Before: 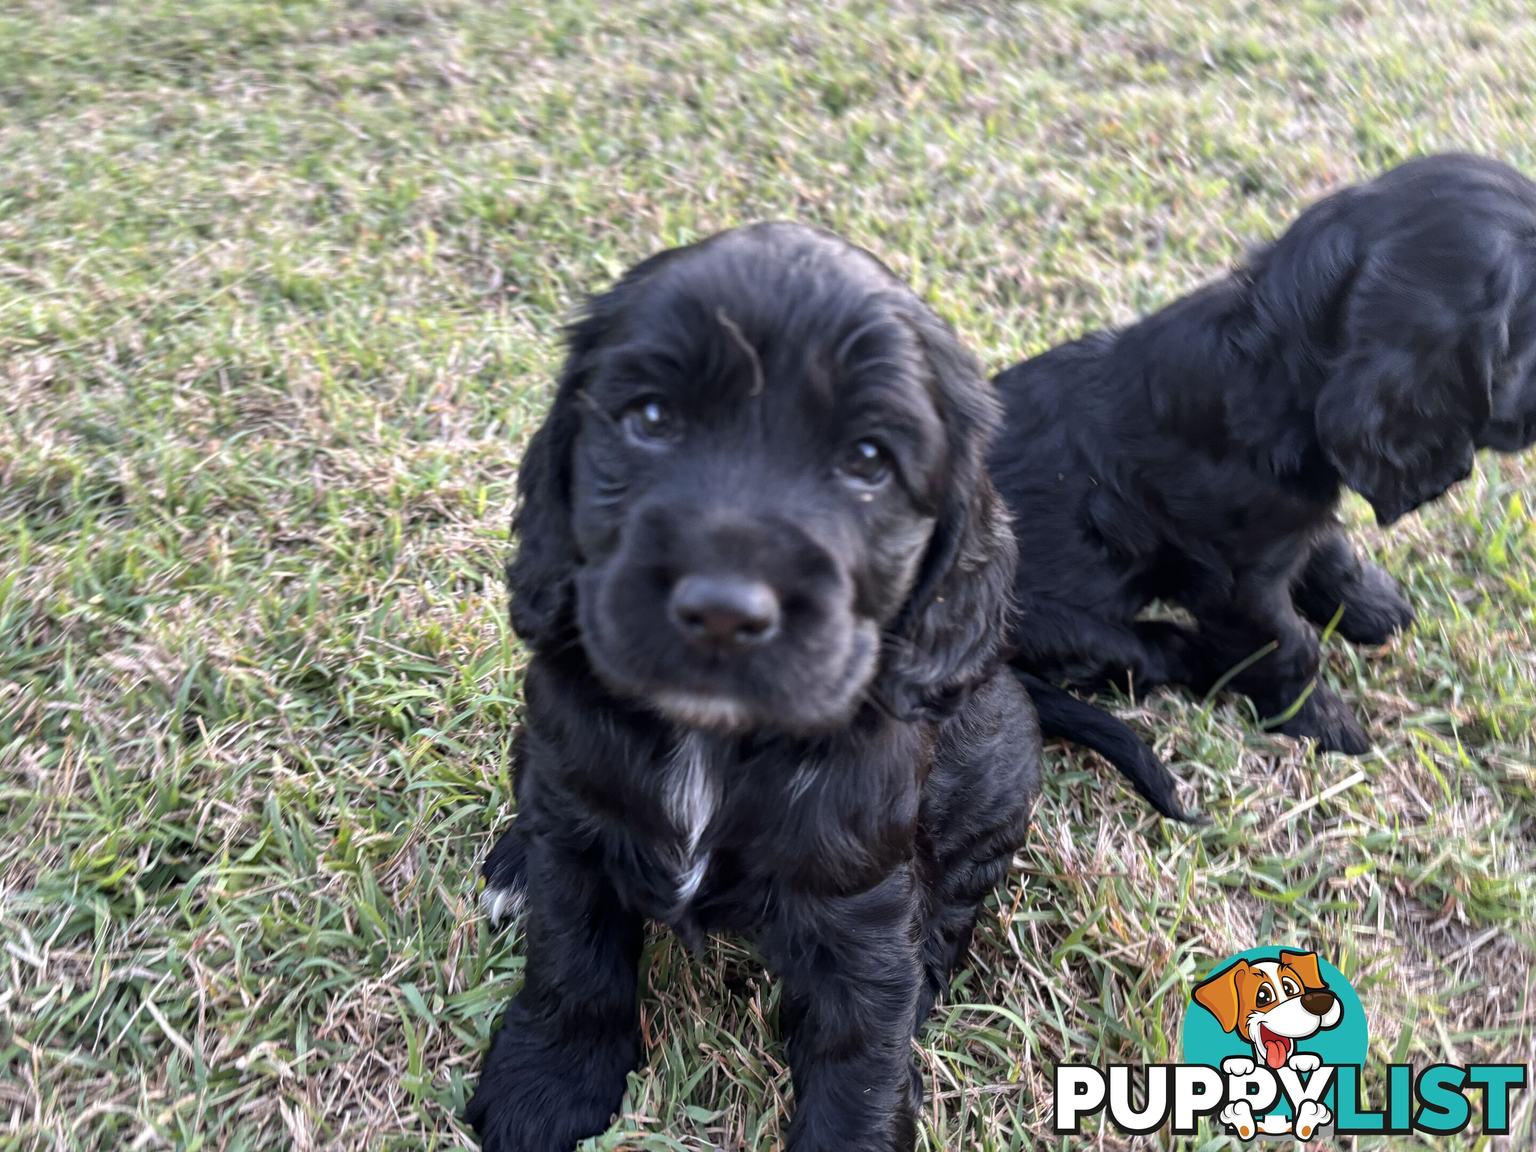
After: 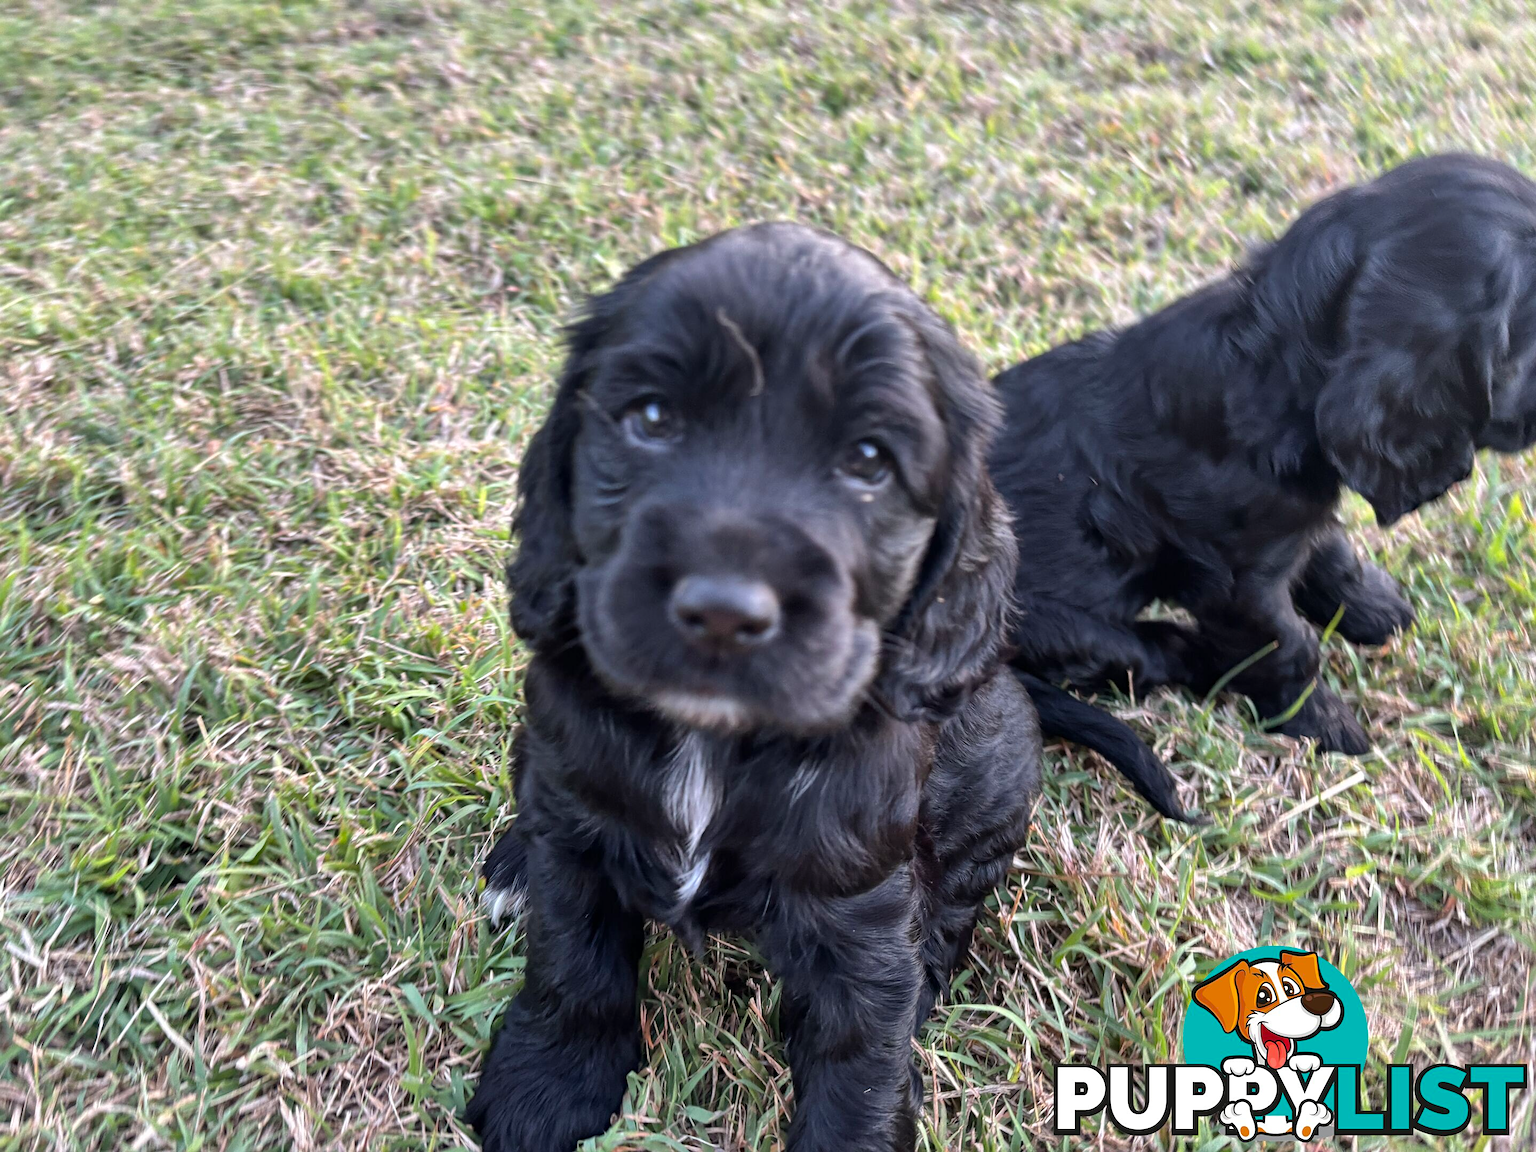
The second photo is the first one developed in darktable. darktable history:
sharpen: amount 0.216
shadows and highlights: shadows 37.43, highlights -27.36, soften with gaussian
